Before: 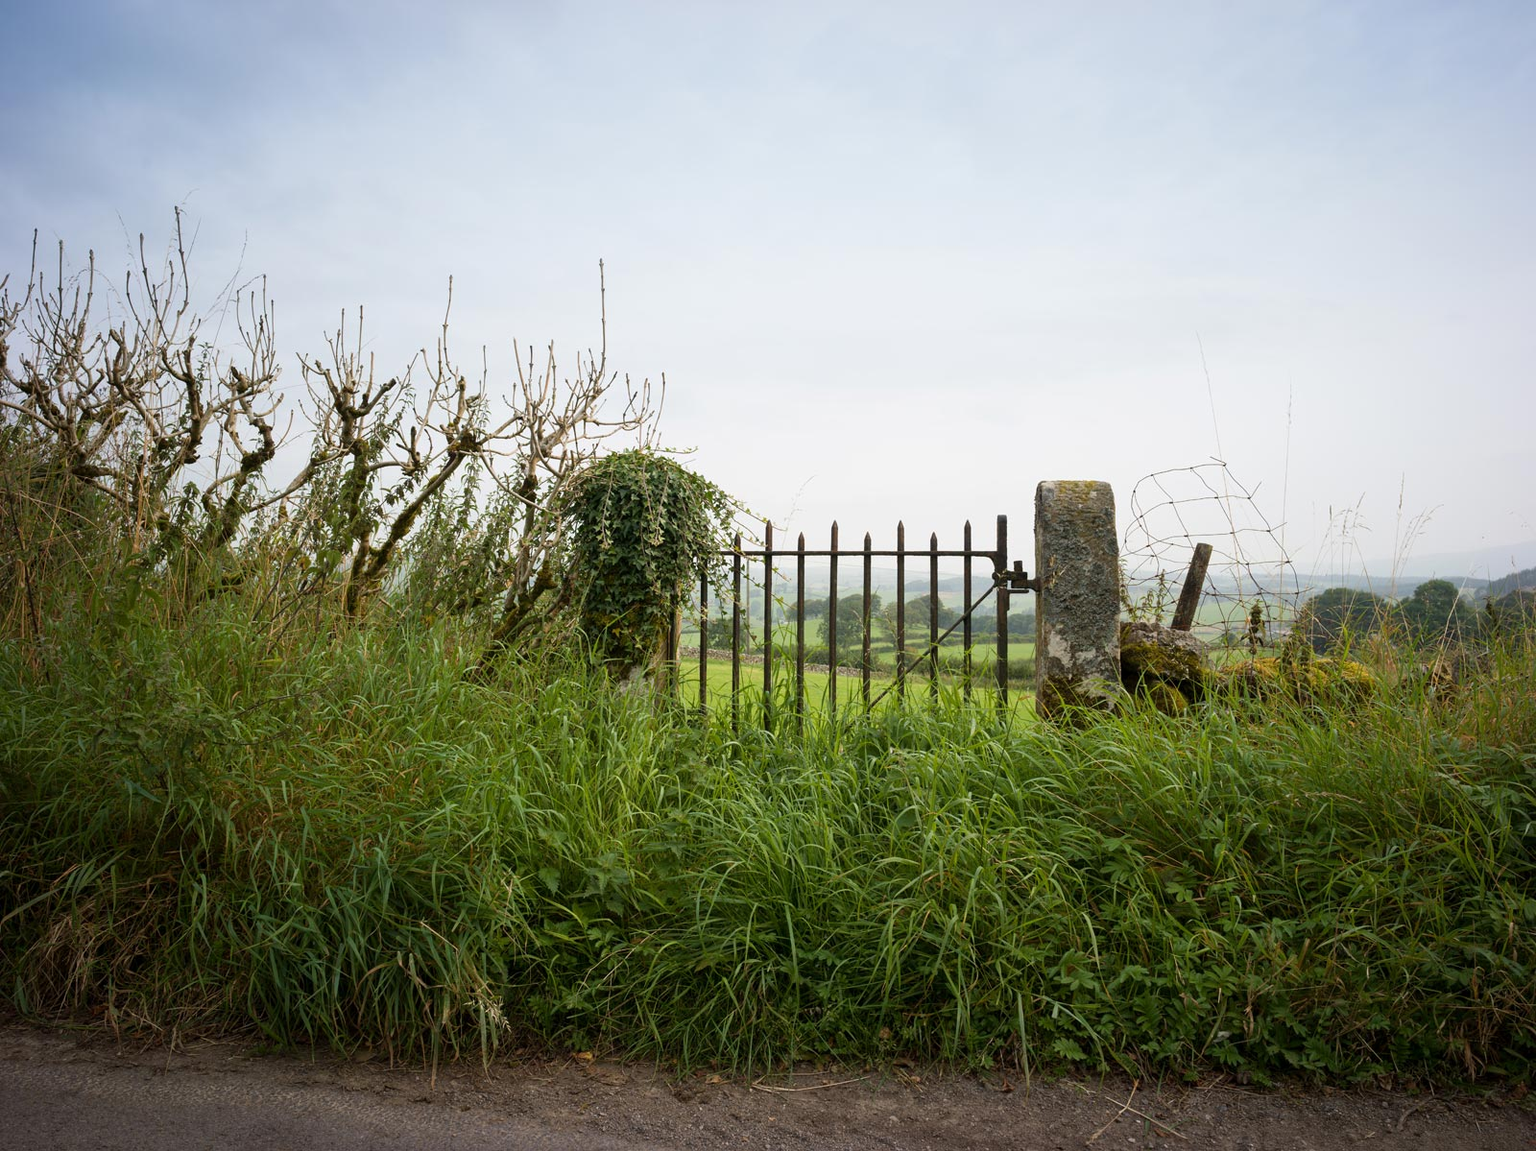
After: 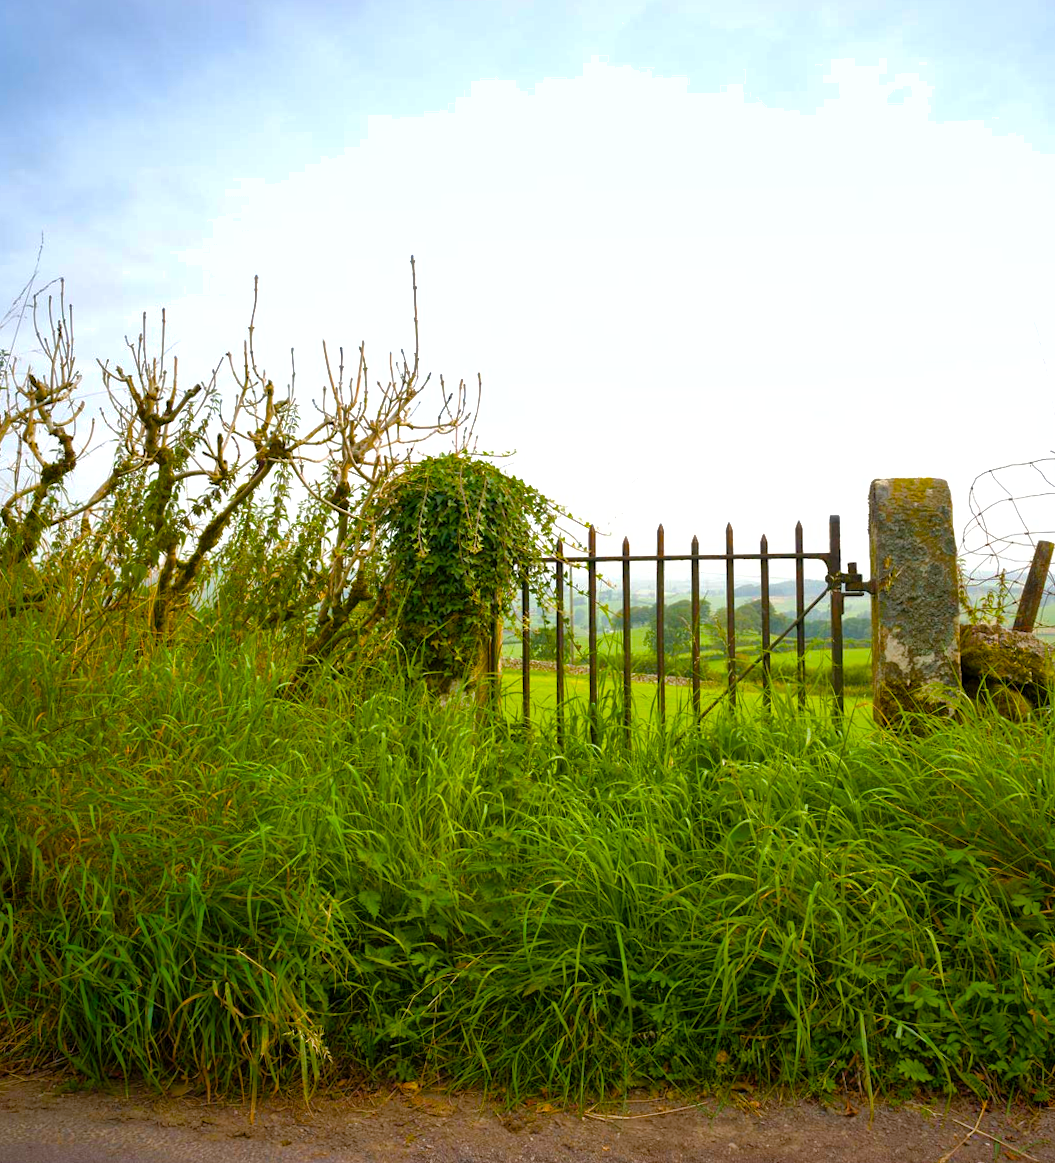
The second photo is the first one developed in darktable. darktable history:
rotate and perspective: rotation -1°, crop left 0.011, crop right 0.989, crop top 0.025, crop bottom 0.975
shadows and highlights: on, module defaults
crop and rotate: left 12.673%, right 20.66%
tone equalizer: on, module defaults
color balance rgb: linear chroma grading › shadows 10%, linear chroma grading › highlights 10%, linear chroma grading › global chroma 15%, linear chroma grading › mid-tones 15%, perceptual saturation grading › global saturation 40%, perceptual saturation grading › highlights -25%, perceptual saturation grading › mid-tones 35%, perceptual saturation grading › shadows 35%, perceptual brilliance grading › global brilliance 11.29%, global vibrance 11.29%
